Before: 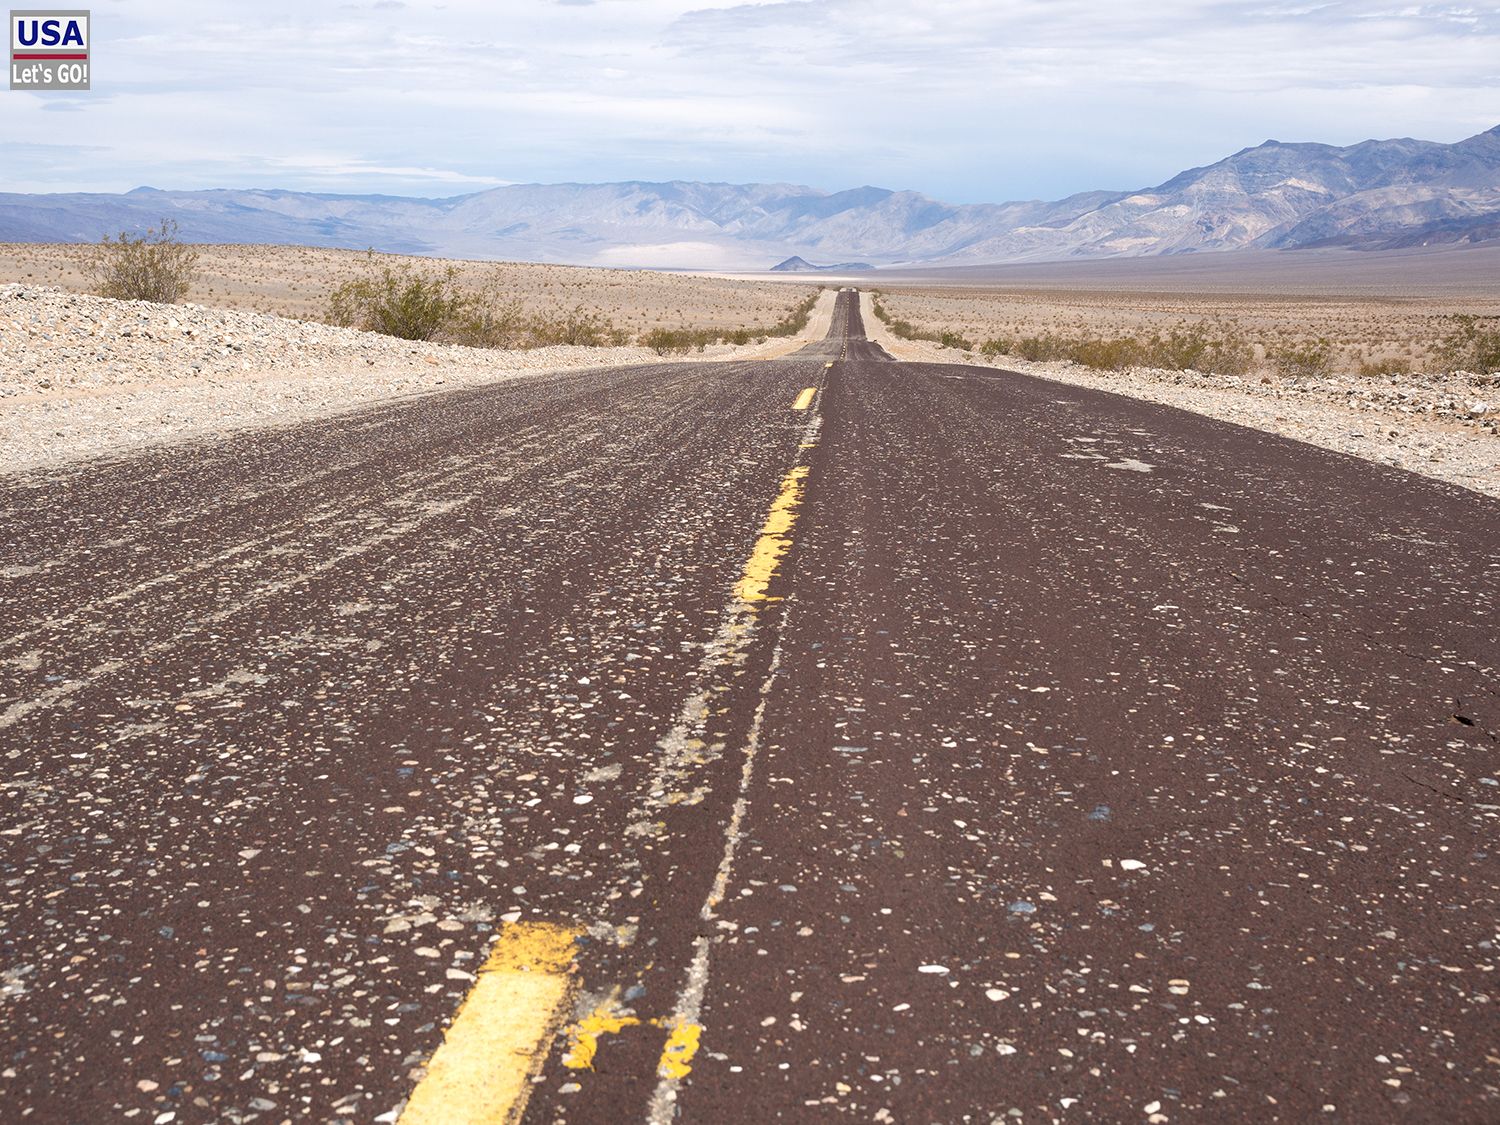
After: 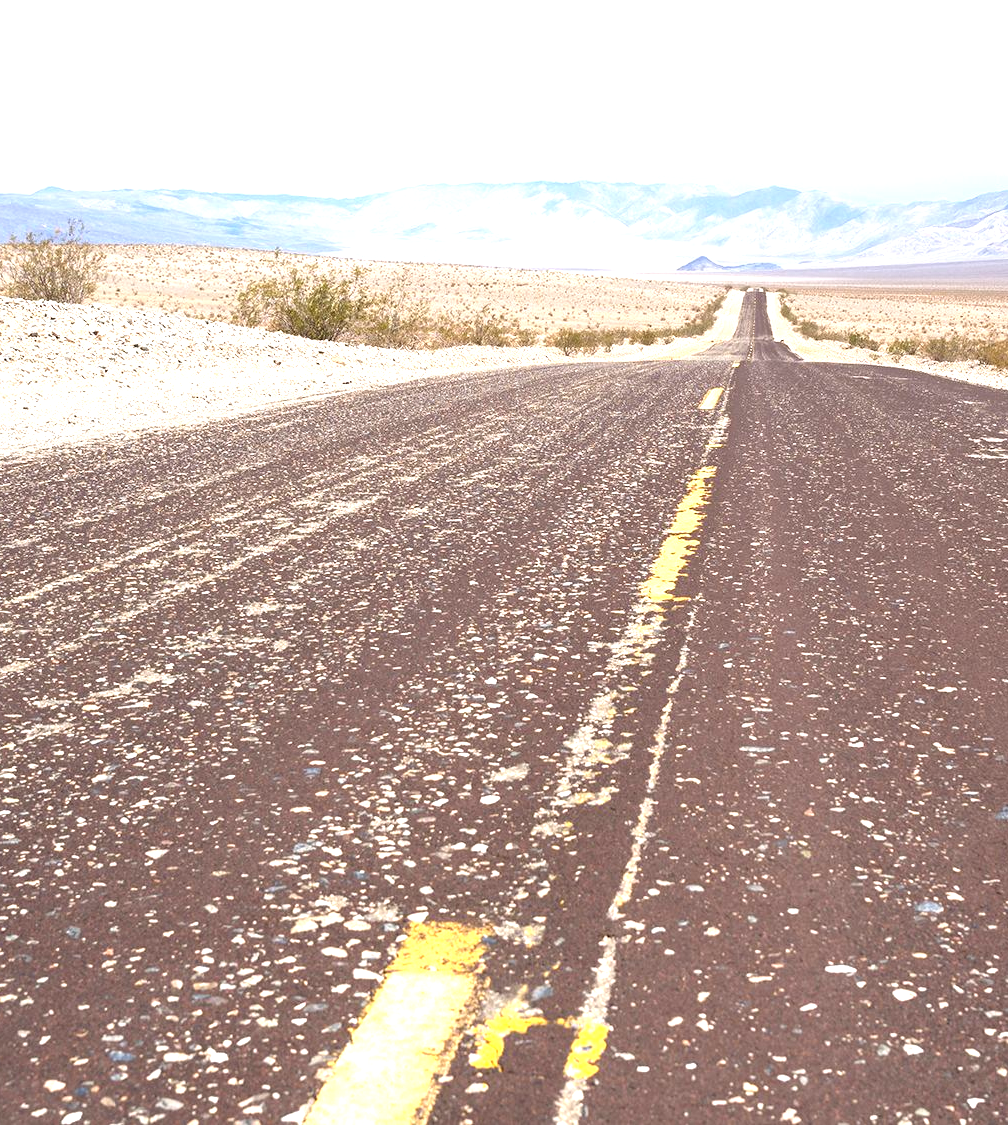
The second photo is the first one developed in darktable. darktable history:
crop and rotate: left 6.249%, right 26.522%
exposure: black level correction 0, exposure 1 EV, compensate highlight preservation false
